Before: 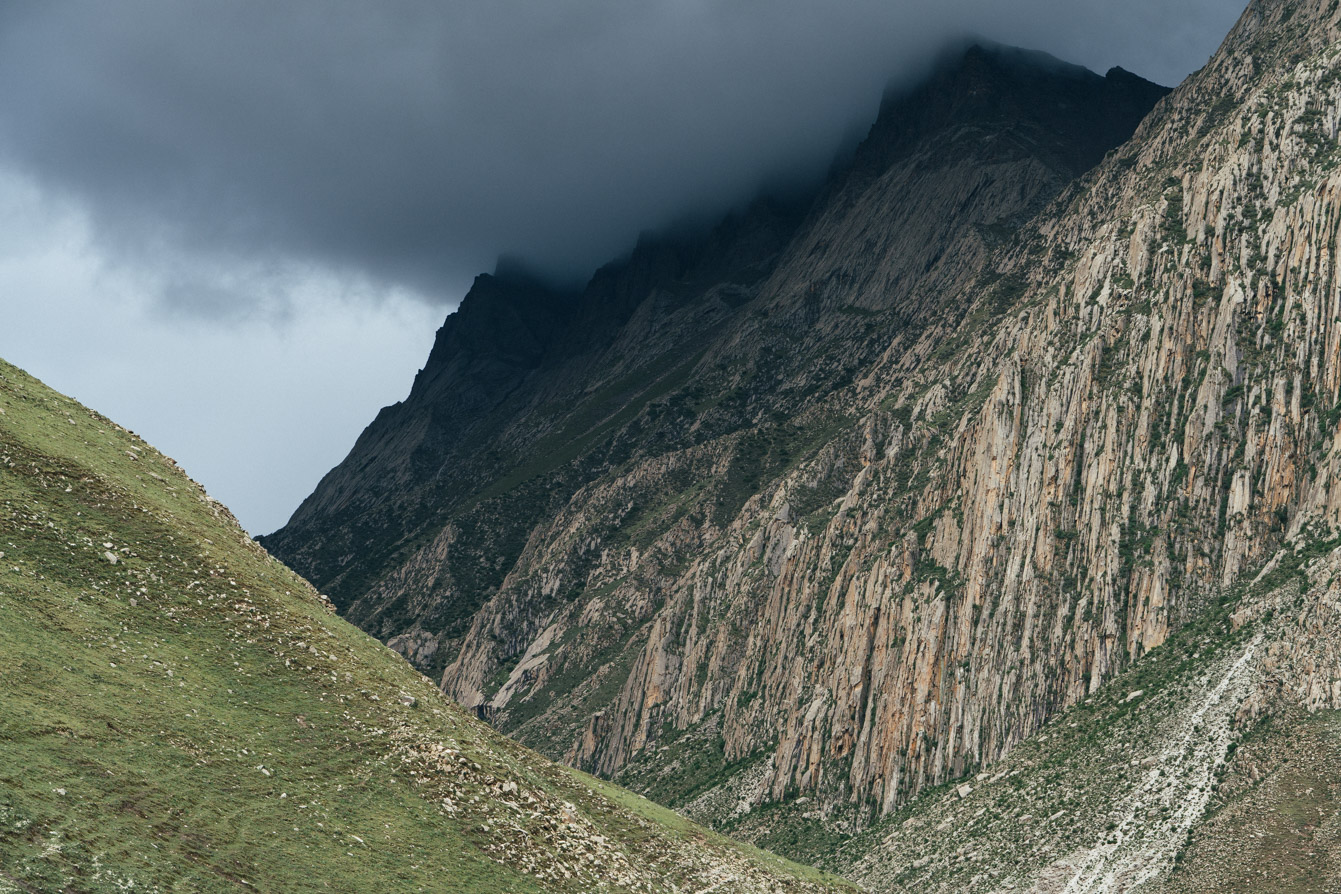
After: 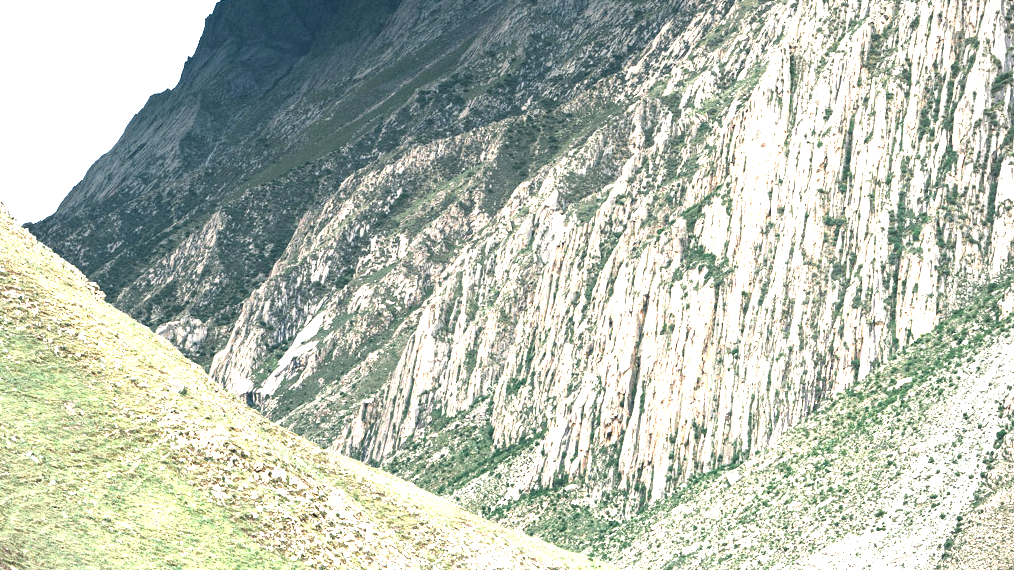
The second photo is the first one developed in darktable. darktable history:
exposure: exposure 2.207 EV, compensate highlight preservation false
crop and rotate: left 17.299%, top 35.115%, right 7.015%, bottom 1.024%
vignetting: fall-off radius 81.94%
color zones: curves: ch0 [(0.018, 0.548) (0.224, 0.64) (0.425, 0.447) (0.675, 0.575) (0.732, 0.579)]; ch1 [(0.066, 0.487) (0.25, 0.5) (0.404, 0.43) (0.75, 0.421) (0.956, 0.421)]; ch2 [(0.044, 0.561) (0.215, 0.465) (0.399, 0.544) (0.465, 0.548) (0.614, 0.447) (0.724, 0.43) (0.882, 0.623) (0.956, 0.632)]
